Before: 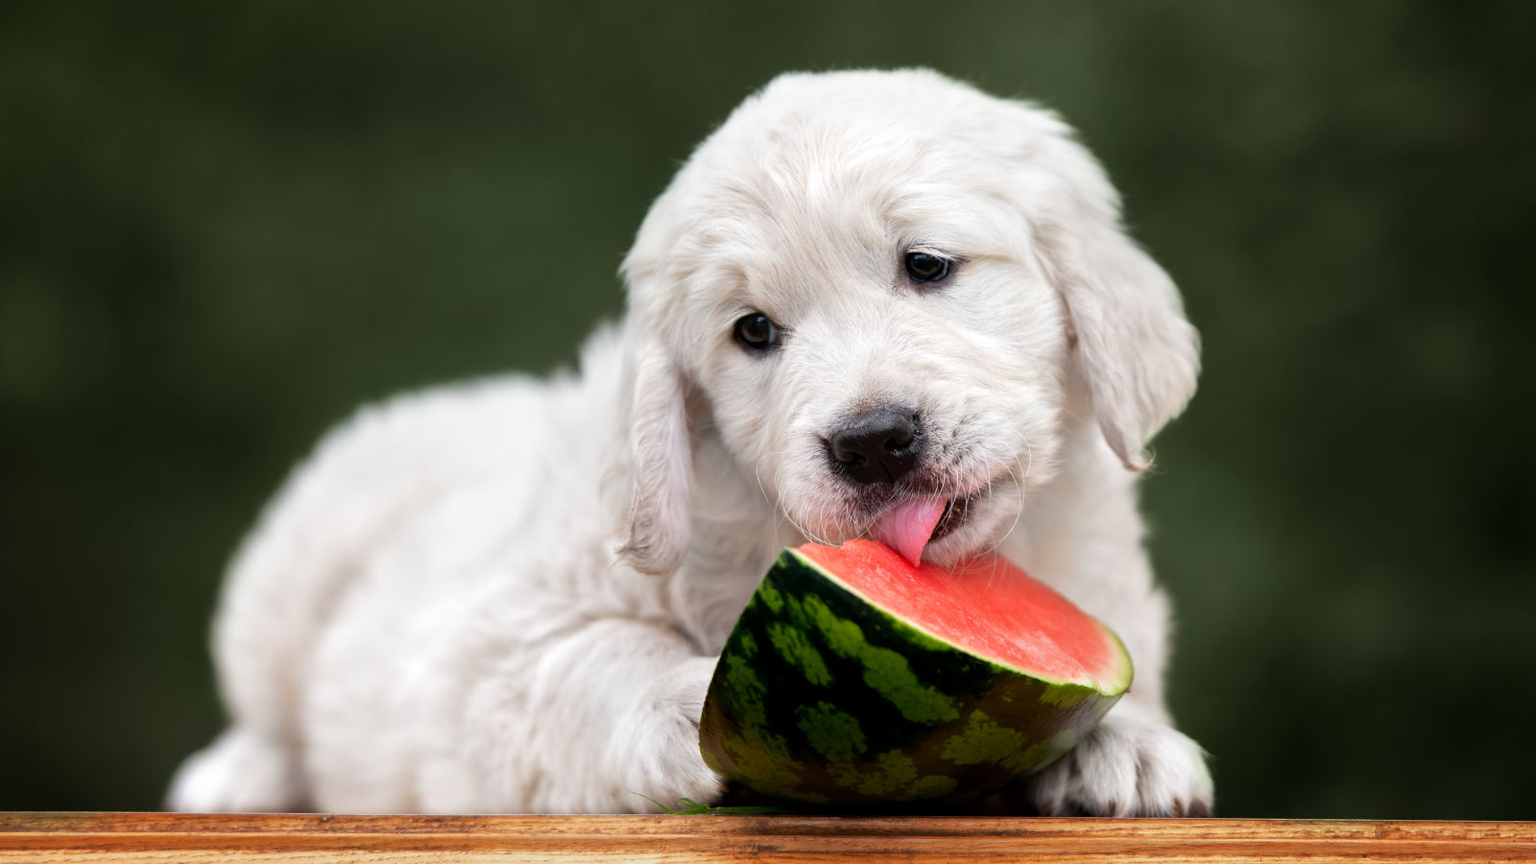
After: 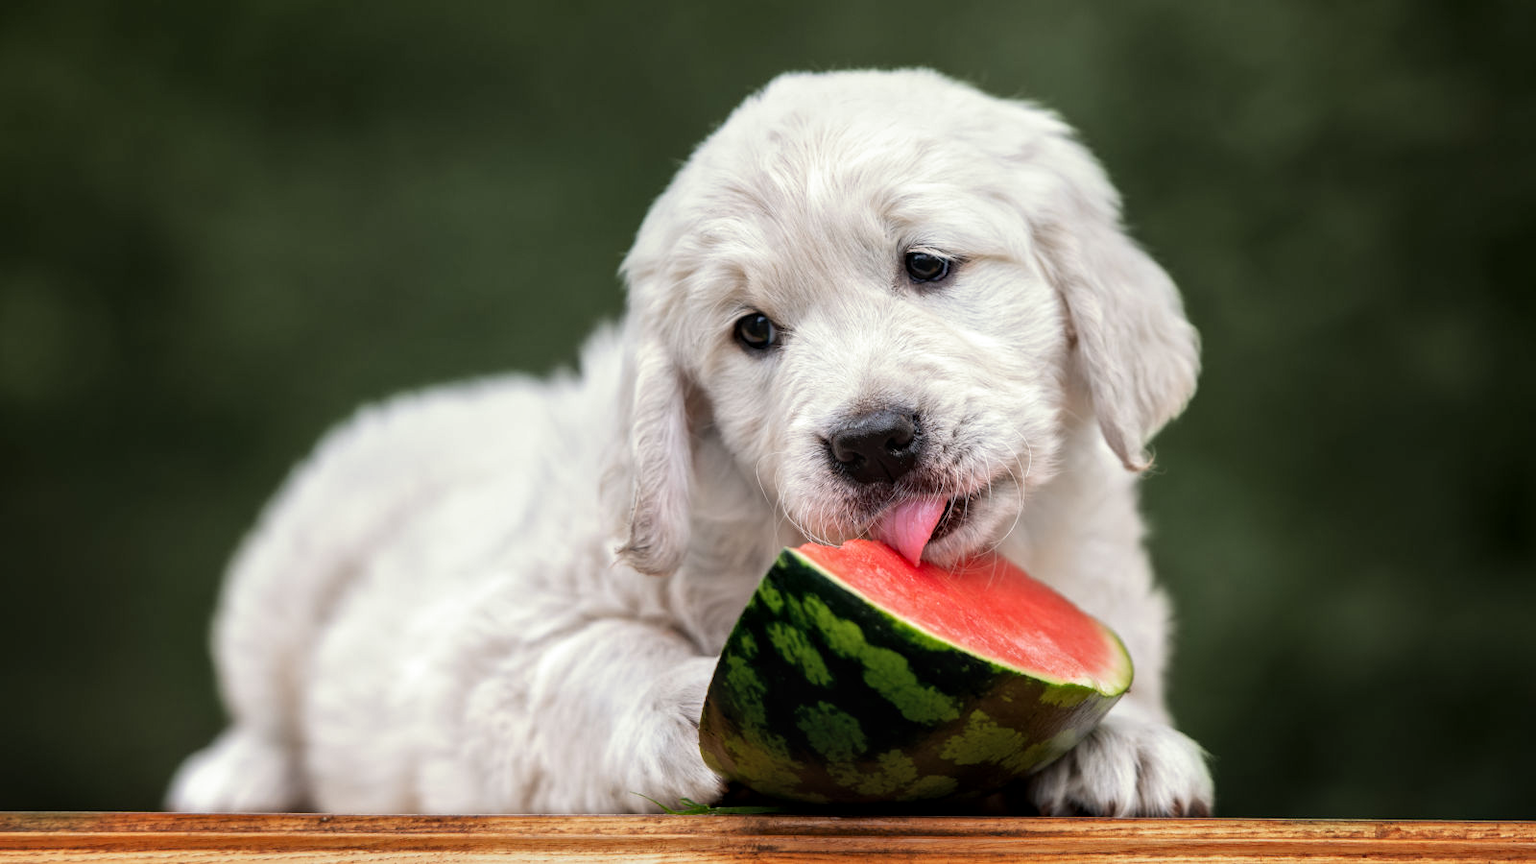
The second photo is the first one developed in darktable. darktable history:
local contrast: on, module defaults
split-toning: shadows › saturation 0.61, highlights › saturation 0.58, balance -28.74, compress 87.36%
